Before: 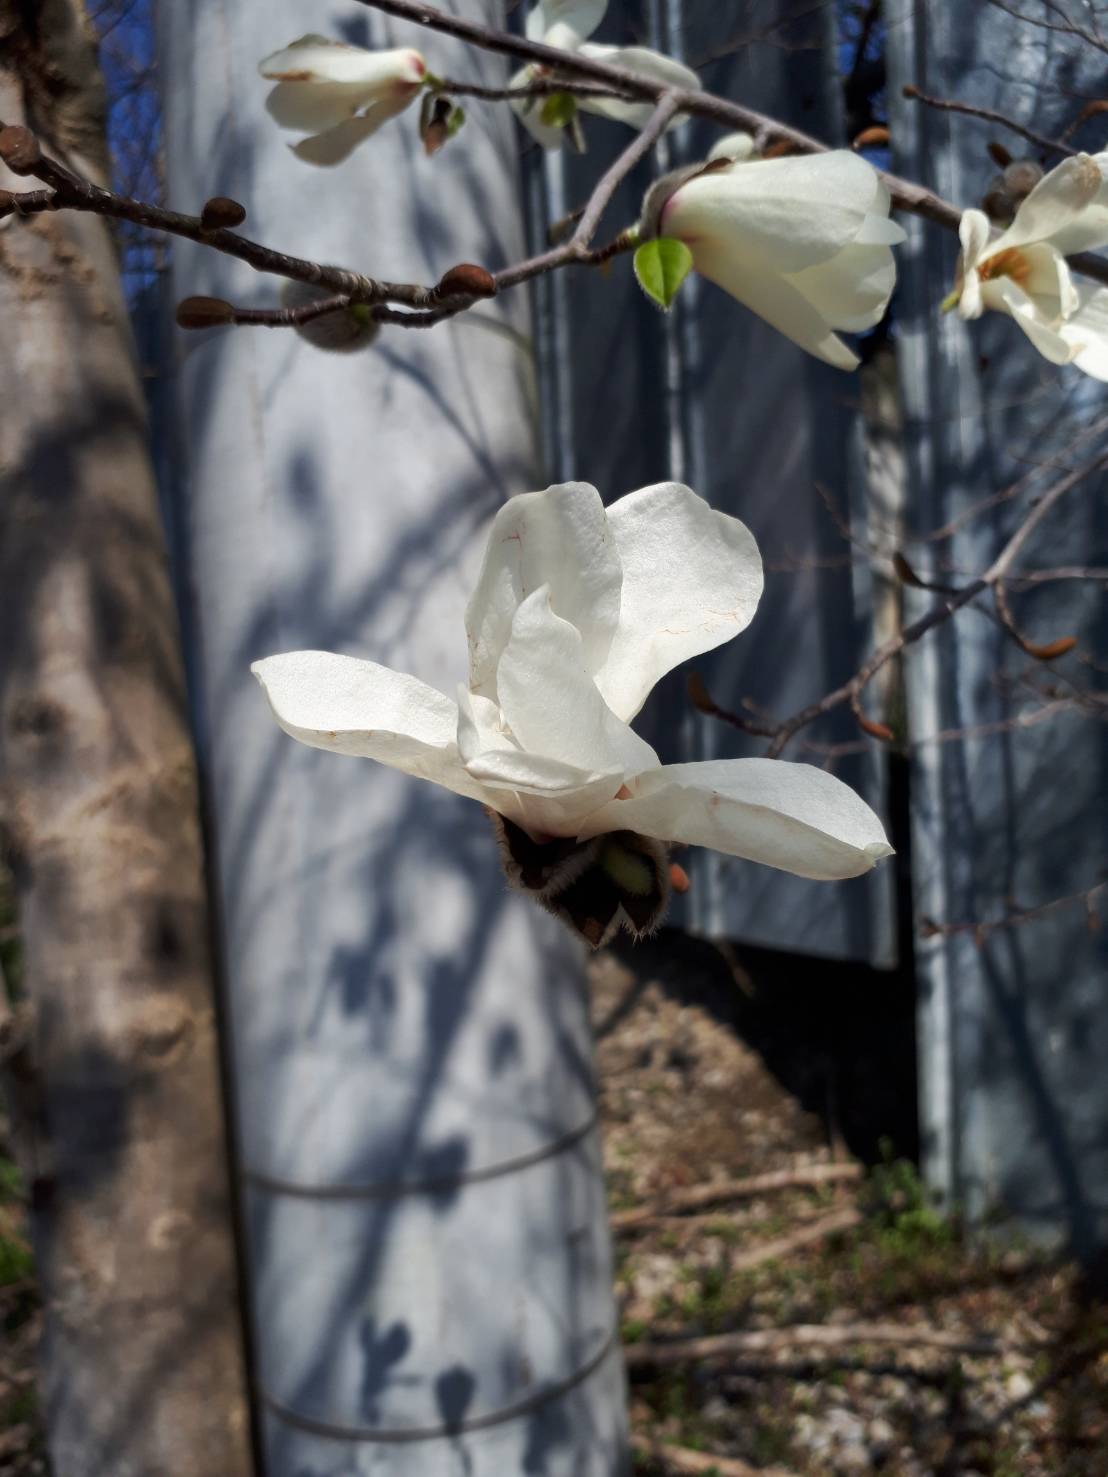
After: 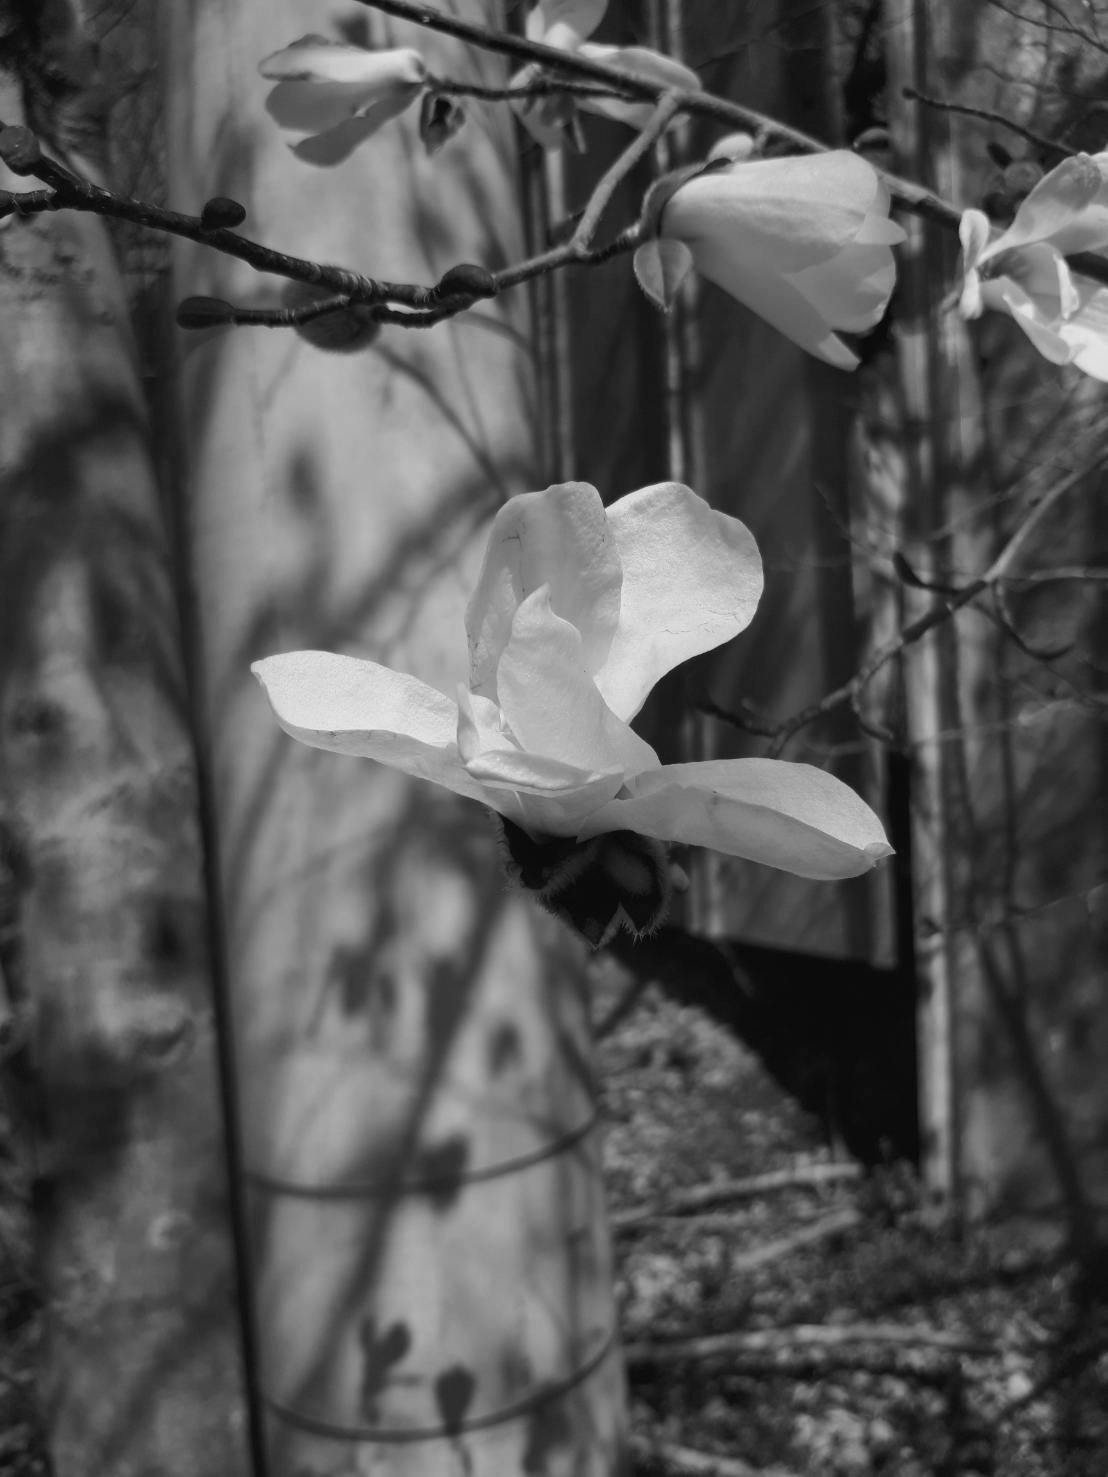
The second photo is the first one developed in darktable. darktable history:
monochrome: a 73.58, b 64.21
contrast brightness saturation: contrast -0.08, brightness -0.04, saturation -0.11
